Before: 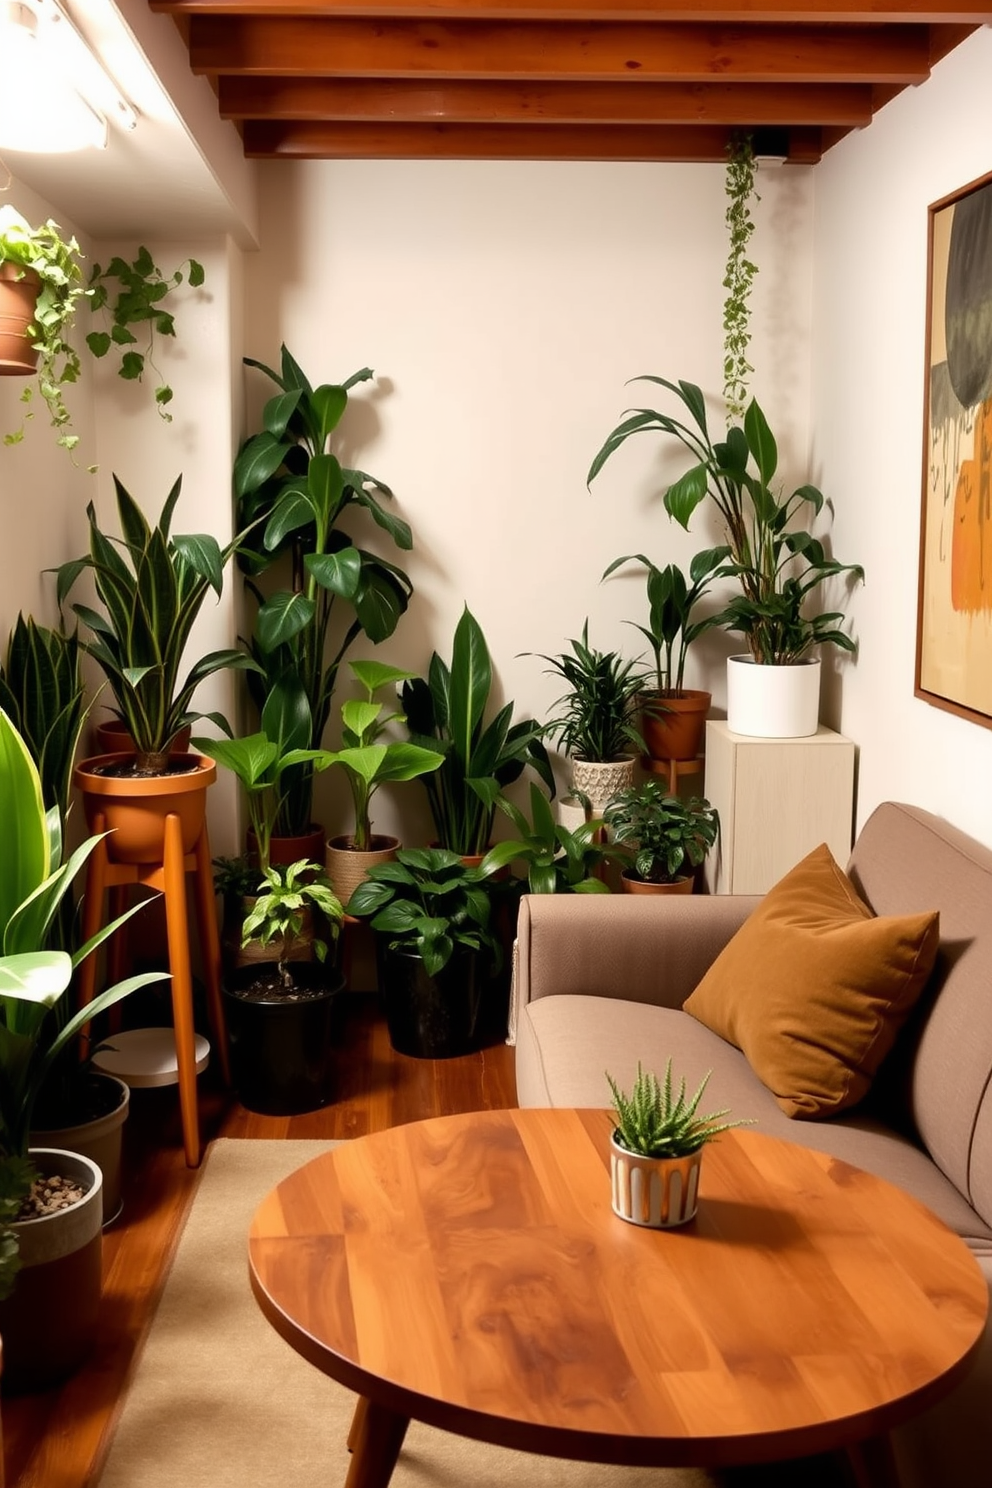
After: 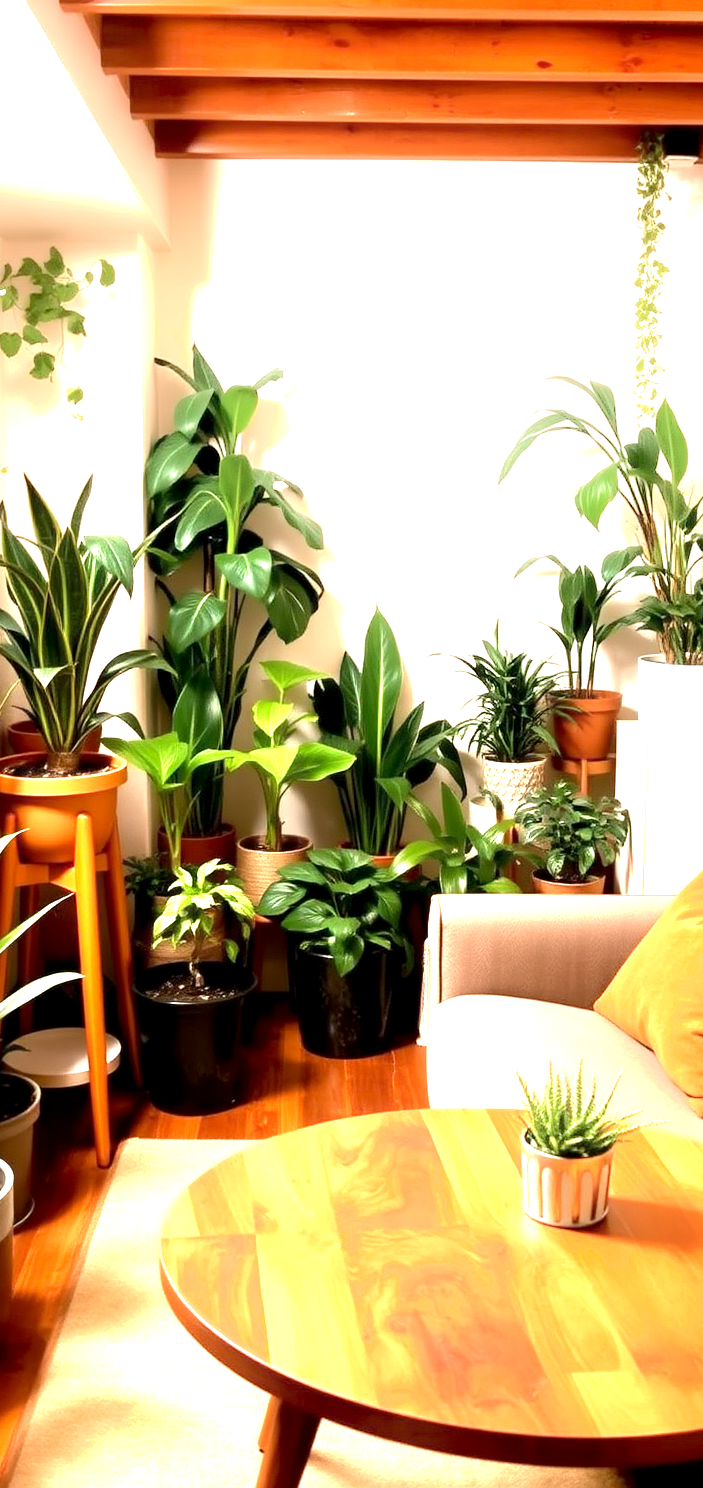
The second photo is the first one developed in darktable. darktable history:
exposure: black level correction 0.001, exposure 2.001 EV, compensate highlight preservation false
crop and rotate: left 8.984%, right 20.076%
shadows and highlights: radius 95.85, shadows -14.47, white point adjustment 0.183, highlights 30.98, compress 48.37%, soften with gaussian
